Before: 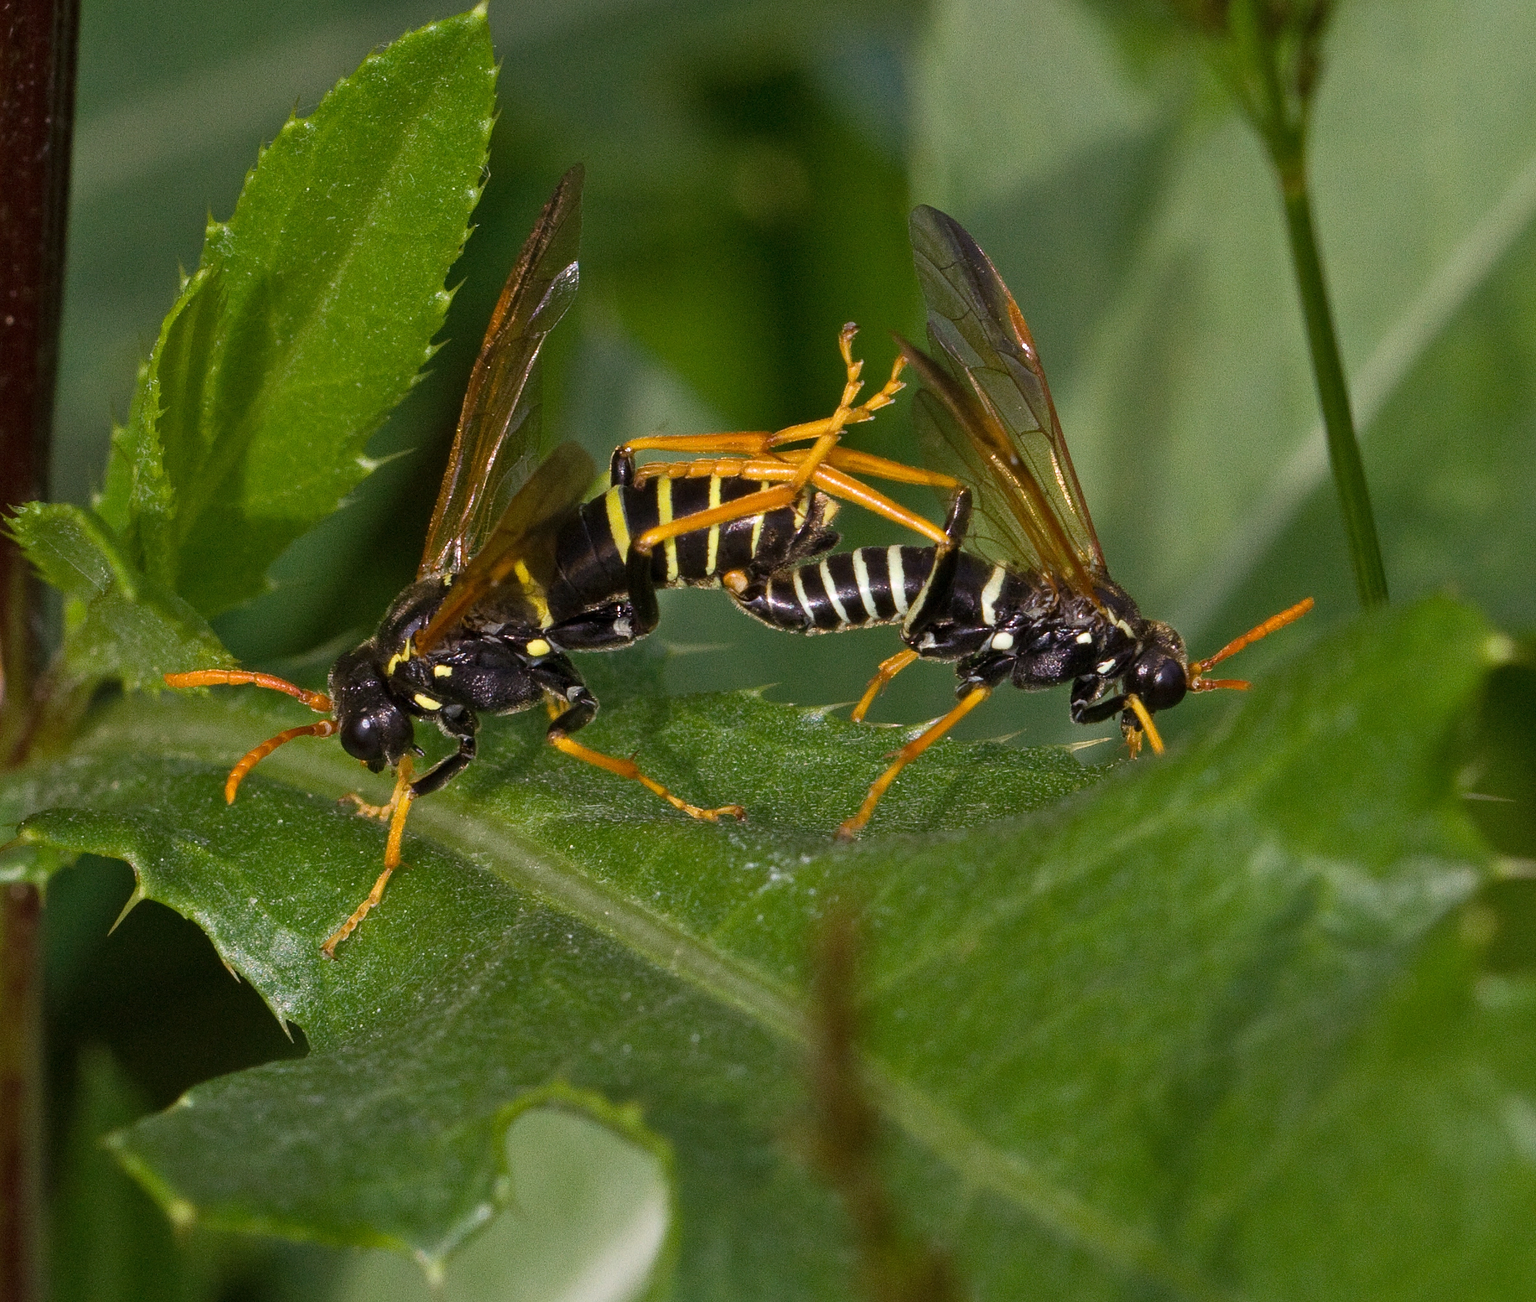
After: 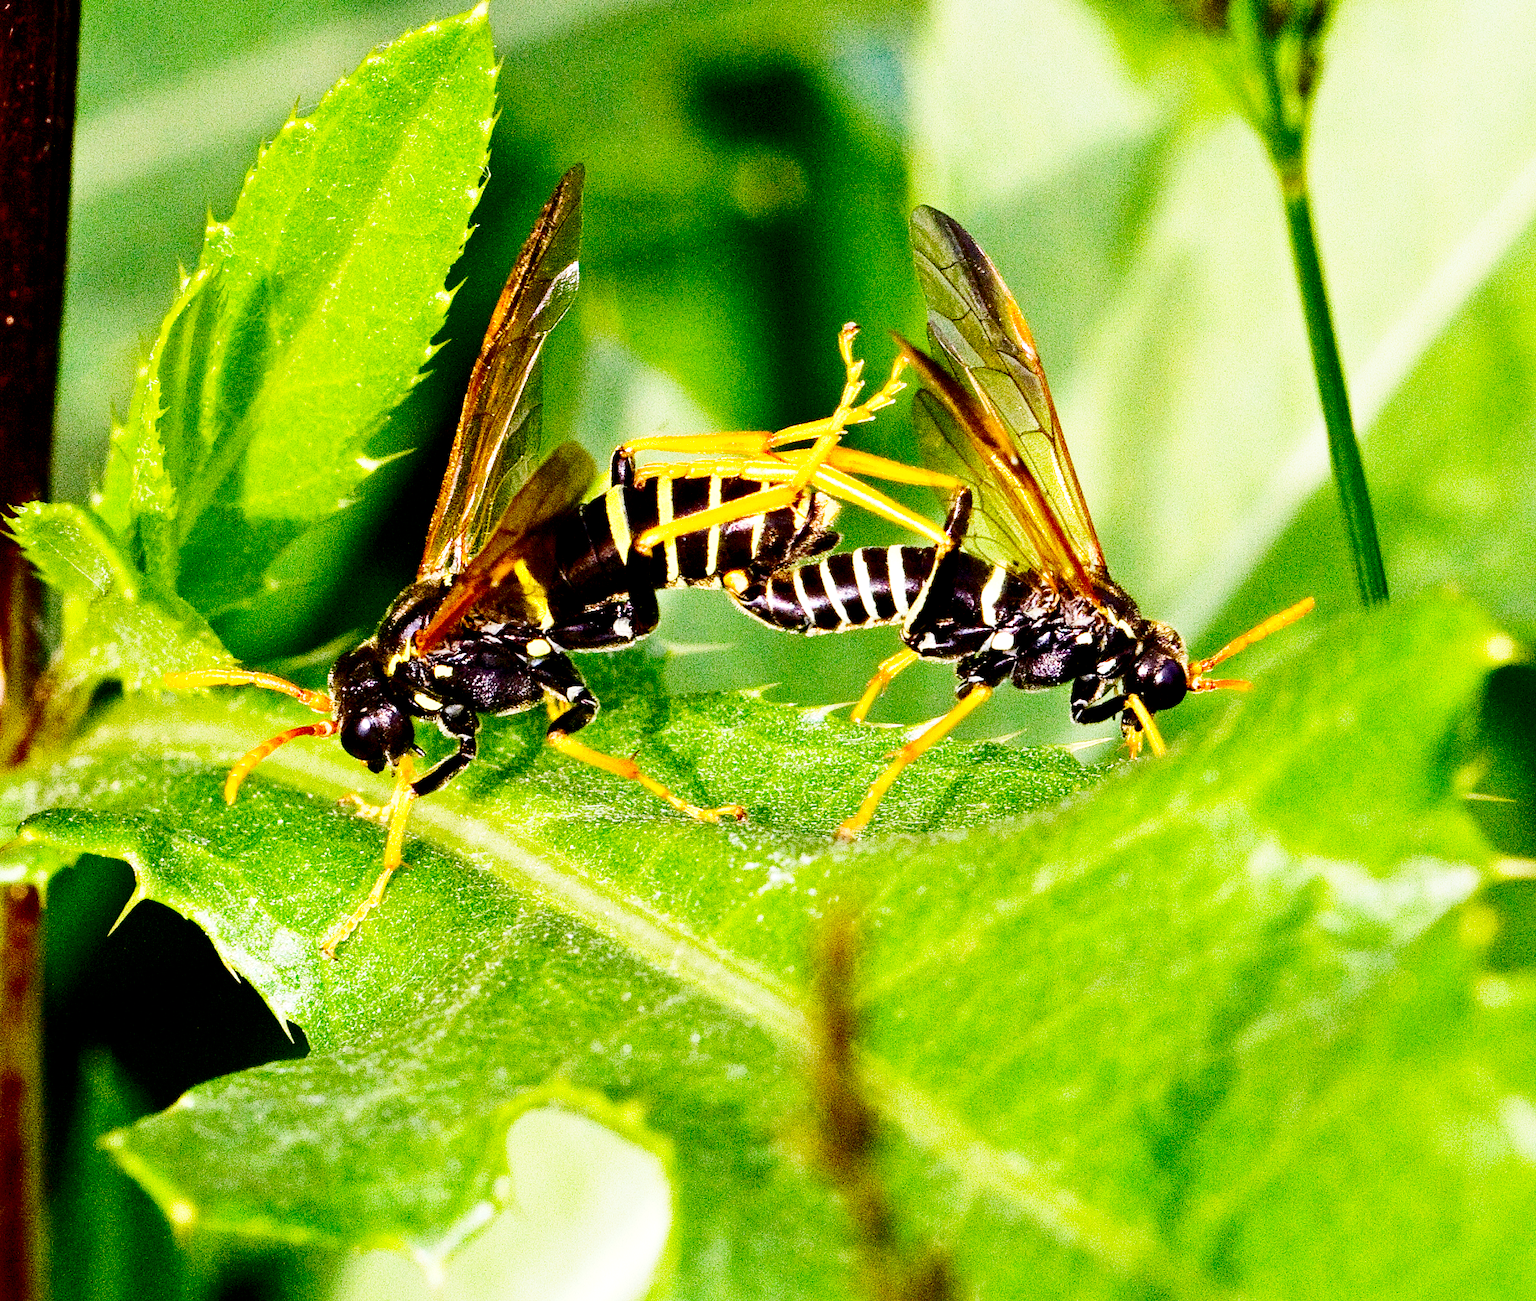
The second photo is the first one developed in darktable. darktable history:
tone equalizer: on, module defaults
contrast brightness saturation: contrast 0.207, brightness -0.112, saturation 0.21
exposure: black level correction 0.011, exposure 1.075 EV, compensate highlight preservation false
base curve: curves: ch0 [(0, 0) (0, 0.001) (0.001, 0.001) (0.004, 0.002) (0.007, 0.004) (0.015, 0.013) (0.033, 0.045) (0.052, 0.096) (0.075, 0.17) (0.099, 0.241) (0.163, 0.42) (0.219, 0.55) (0.259, 0.616) (0.327, 0.722) (0.365, 0.765) (0.522, 0.873) (0.547, 0.881) (0.689, 0.919) (0.826, 0.952) (1, 1)], preserve colors none
